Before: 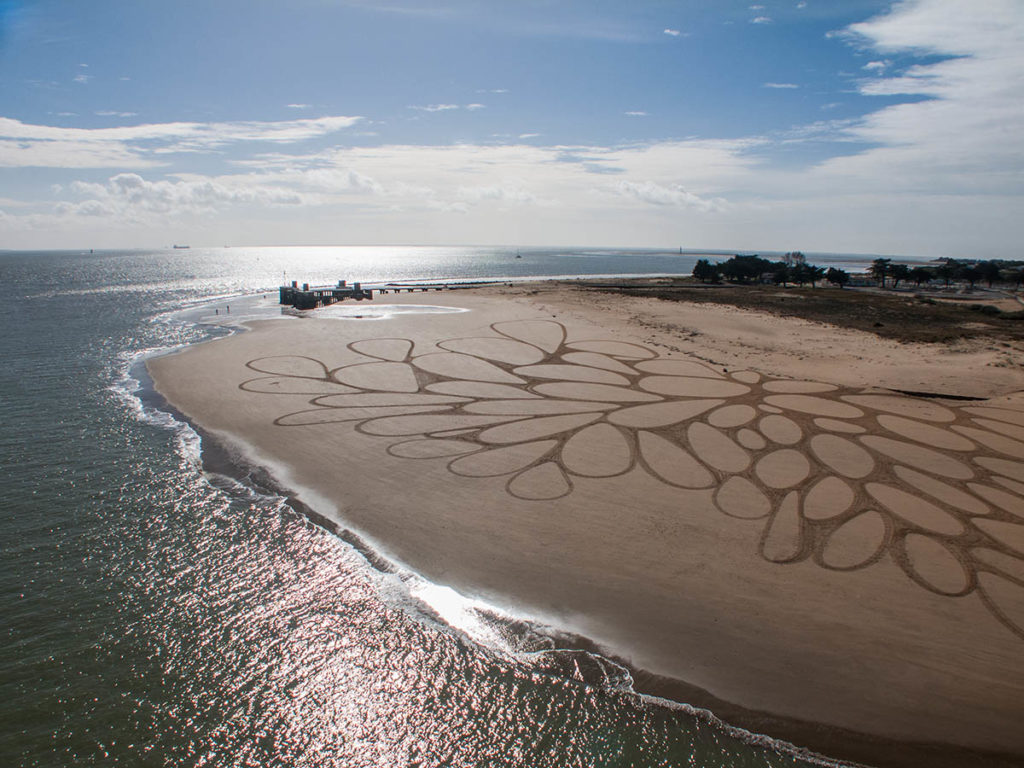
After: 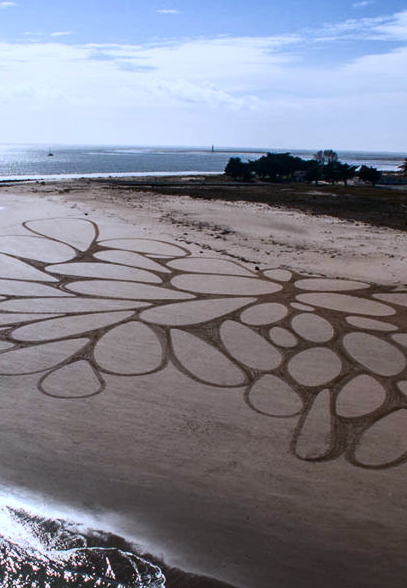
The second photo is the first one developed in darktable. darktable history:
crop: left 45.721%, top 13.393%, right 14.118%, bottom 10.01%
contrast brightness saturation: contrast 0.28
white balance: red 0.948, green 1.02, blue 1.176
